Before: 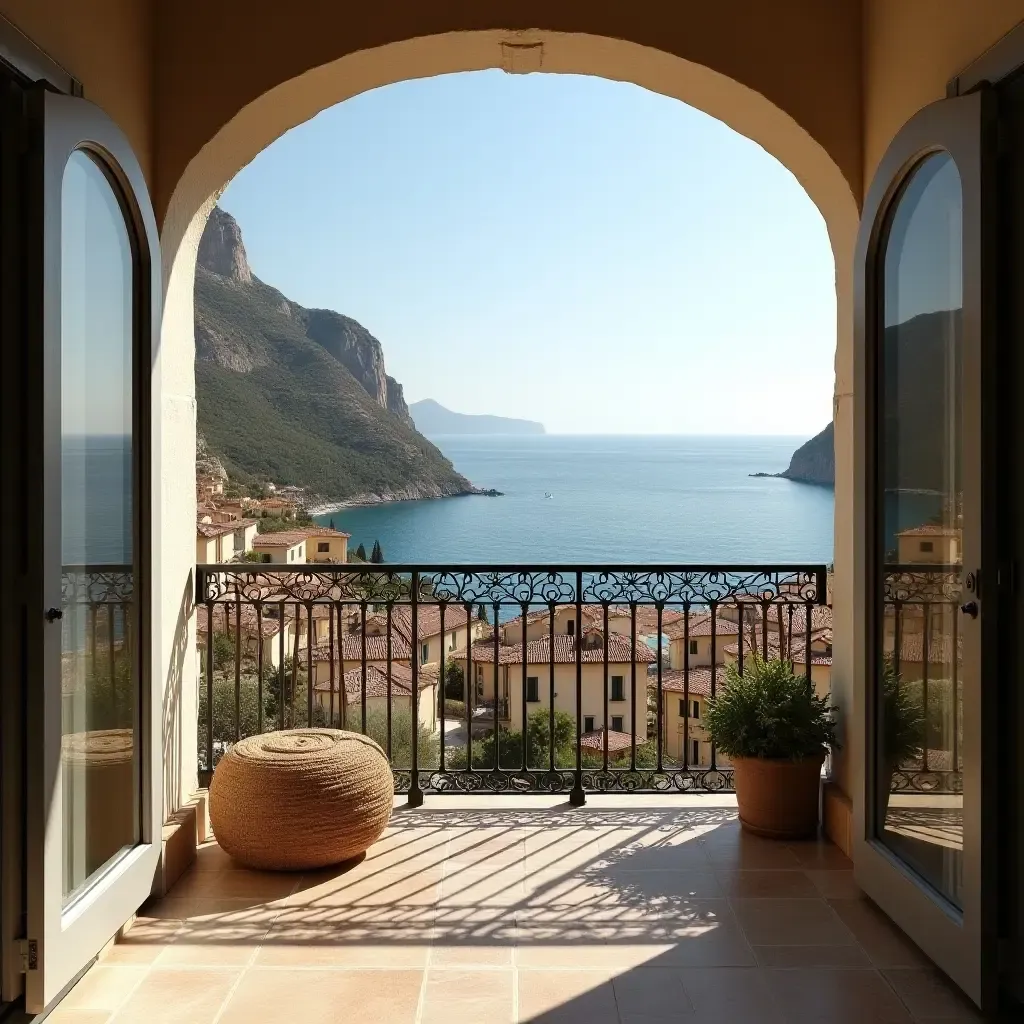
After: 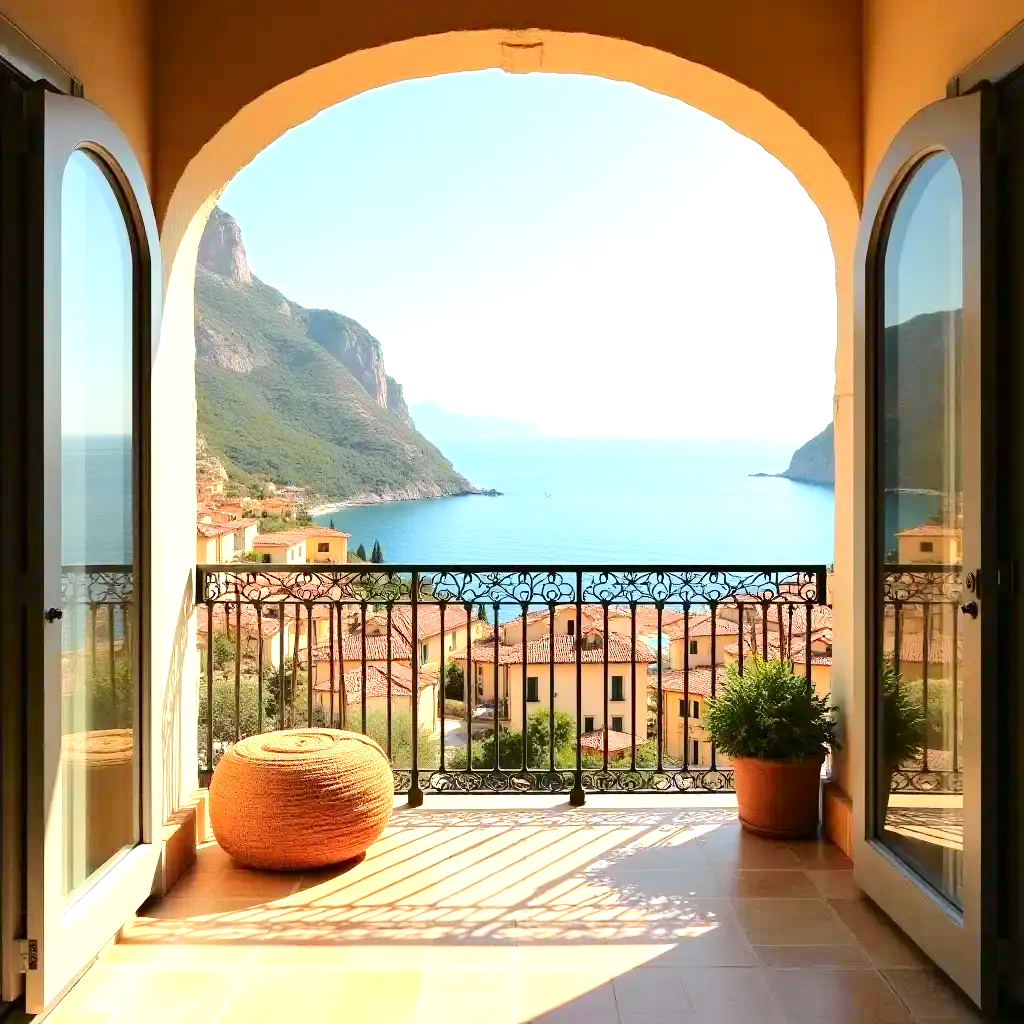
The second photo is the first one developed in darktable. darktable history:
exposure: exposure 1 EV, compensate exposure bias true, compensate highlight preservation false
tone curve: curves: ch0 [(0, 0) (0.131, 0.135) (0.288, 0.372) (0.451, 0.608) (0.612, 0.739) (0.736, 0.832) (1, 1)]; ch1 [(0, 0) (0.392, 0.398) (0.487, 0.471) (0.496, 0.493) (0.519, 0.531) (0.557, 0.591) (0.581, 0.639) (0.622, 0.711) (1, 1)]; ch2 [(0, 0) (0.388, 0.344) (0.438, 0.425) (0.476, 0.482) (0.502, 0.508) (0.524, 0.531) (0.538, 0.58) (0.58, 0.621) (0.613, 0.679) (0.655, 0.738) (1, 1)], color space Lab, independent channels, preserve colors none
